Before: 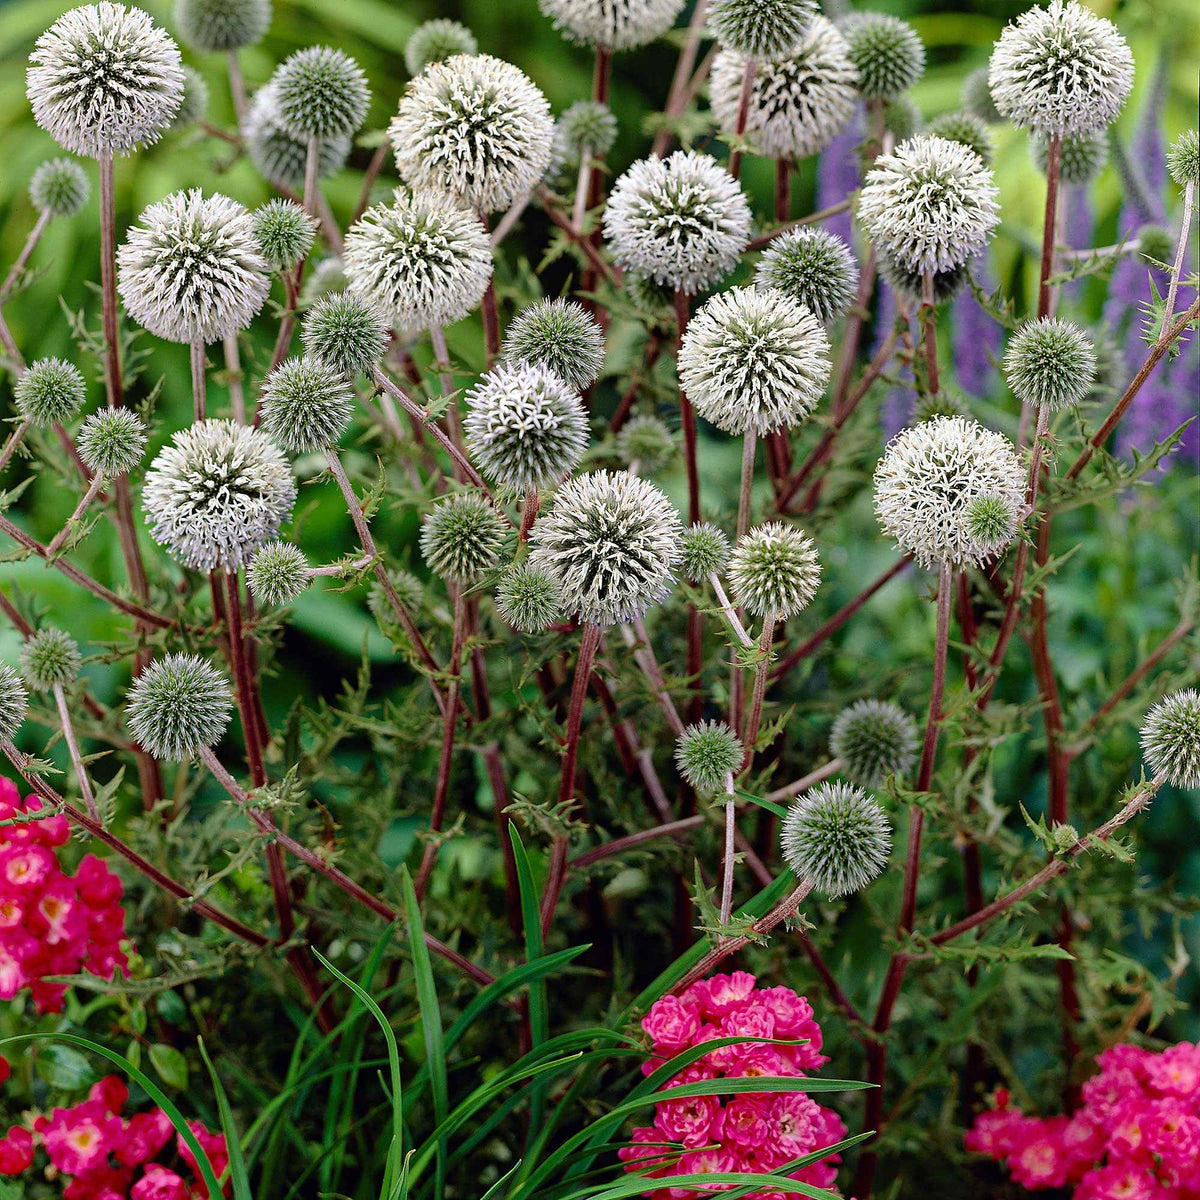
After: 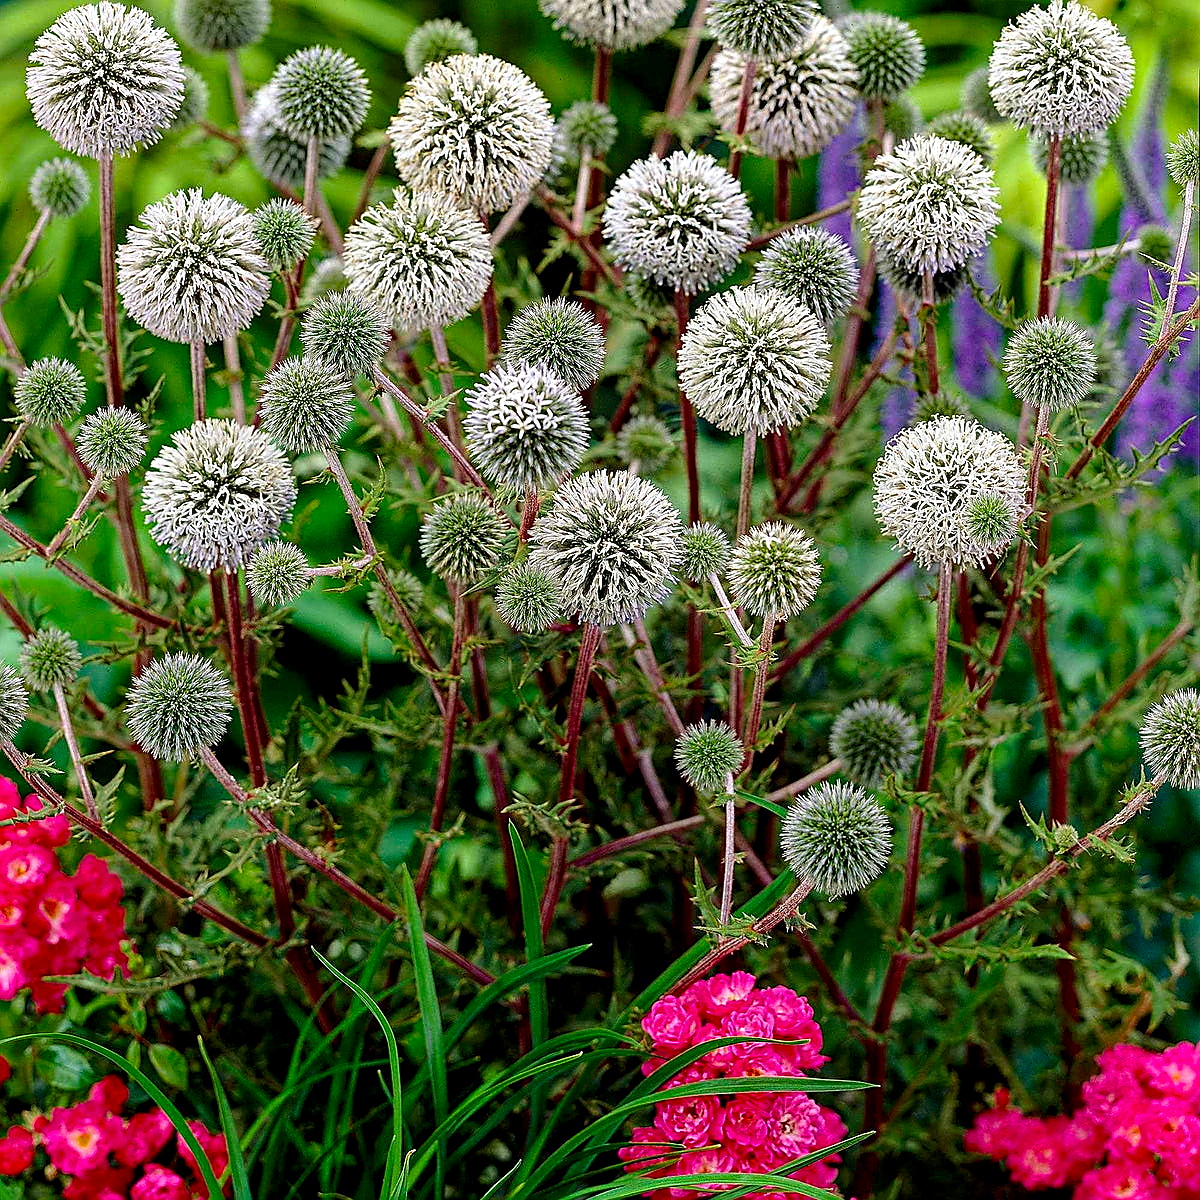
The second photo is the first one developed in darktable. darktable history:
contrast brightness saturation: brightness -0.019, saturation 0.362
sharpen: radius 1.368, amount 1.261, threshold 0.667
haze removal: compatibility mode true, adaptive false
local contrast: highlights 84%, shadows 79%
